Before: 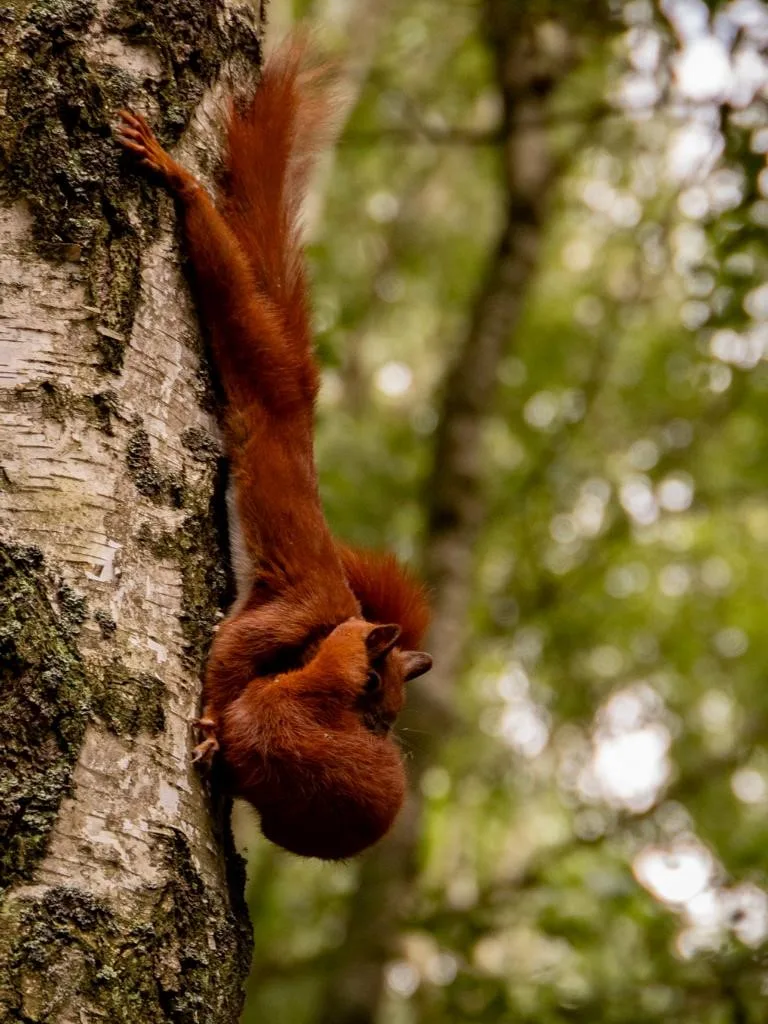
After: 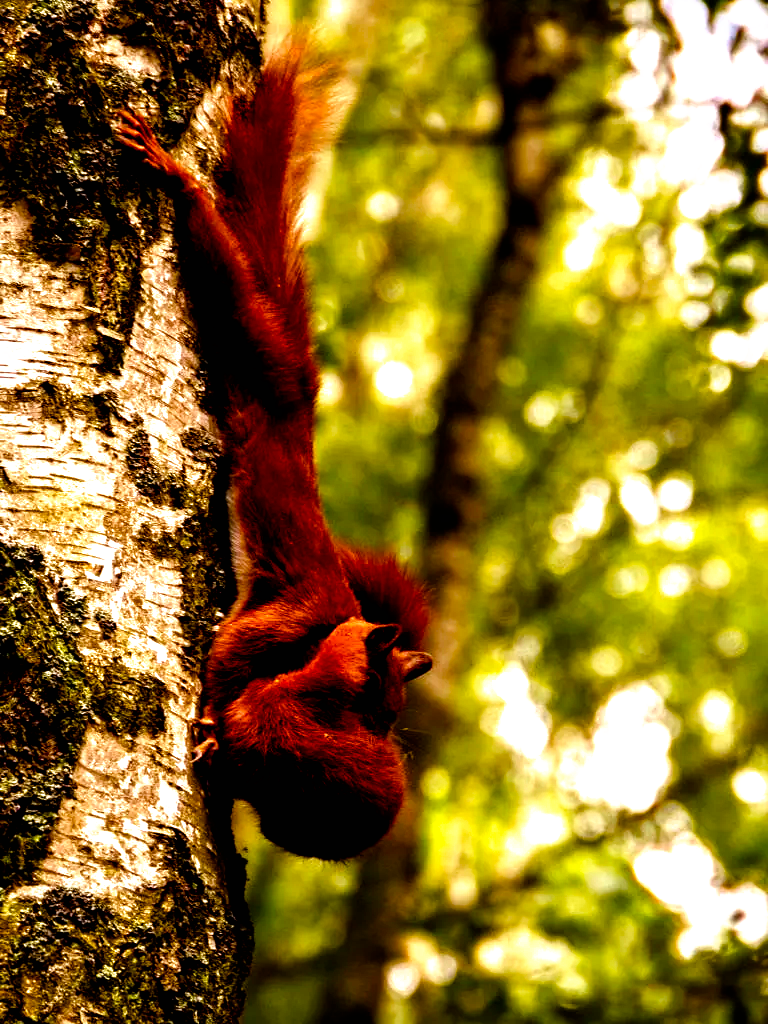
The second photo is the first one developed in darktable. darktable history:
color balance rgb: linear chroma grading › shadows -2.2%, linear chroma grading › highlights -15%, linear chroma grading › global chroma -10%, linear chroma grading › mid-tones -10%, perceptual saturation grading › global saturation 45%, perceptual saturation grading › highlights -50%, perceptual saturation grading › shadows 30%, perceptual brilliance grading › global brilliance 18%, global vibrance 45%
filmic rgb: black relative exposure -8.2 EV, white relative exposure 2.2 EV, threshold 3 EV, hardness 7.11, latitude 85.74%, contrast 1.696, highlights saturation mix -4%, shadows ↔ highlights balance -2.69%, preserve chrominance no, color science v5 (2021), contrast in shadows safe, contrast in highlights safe, enable highlight reconstruction true
